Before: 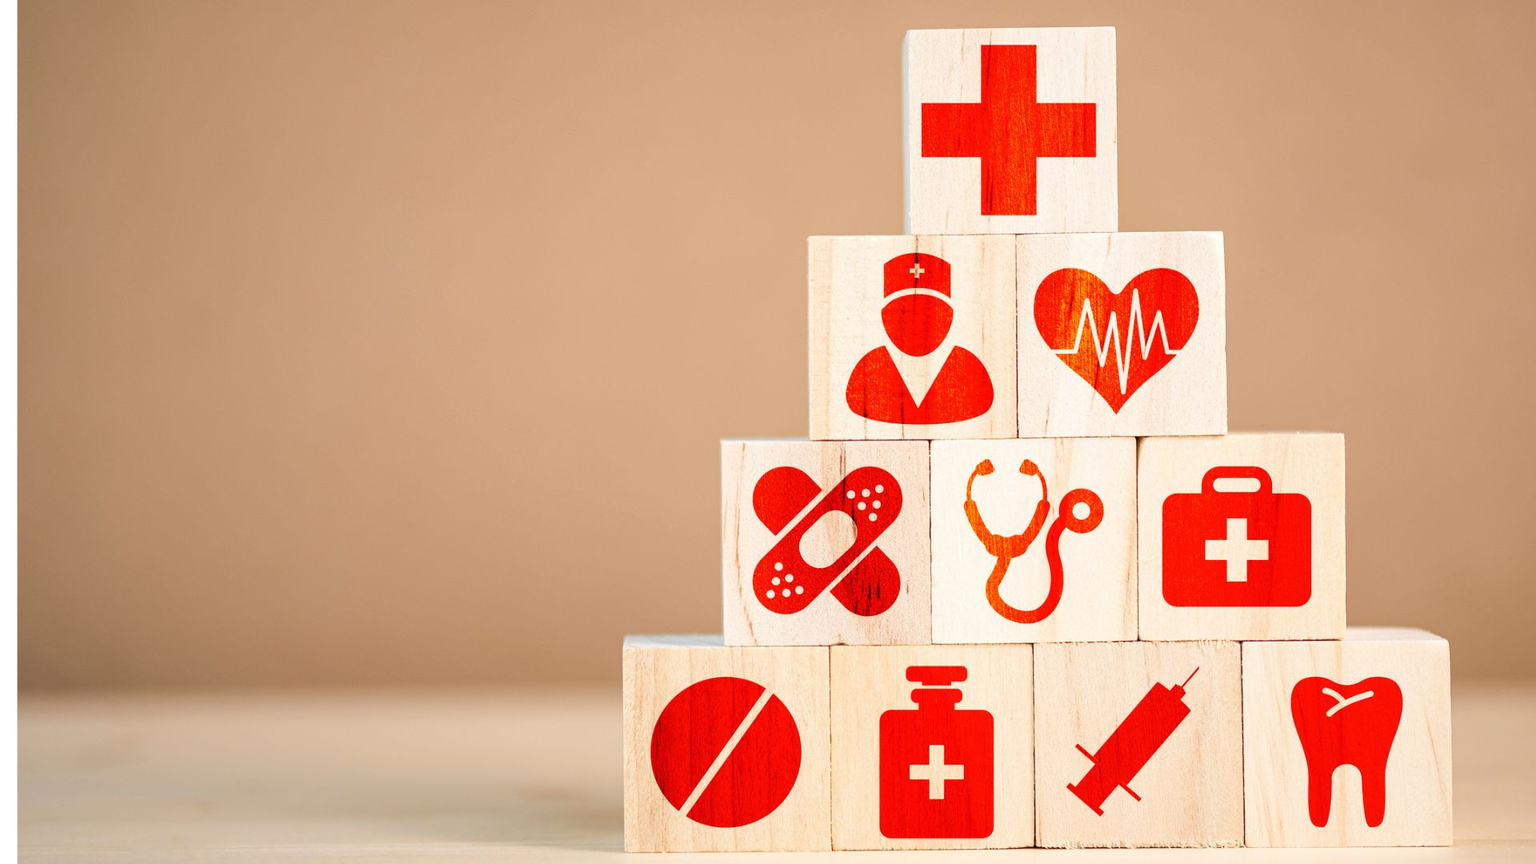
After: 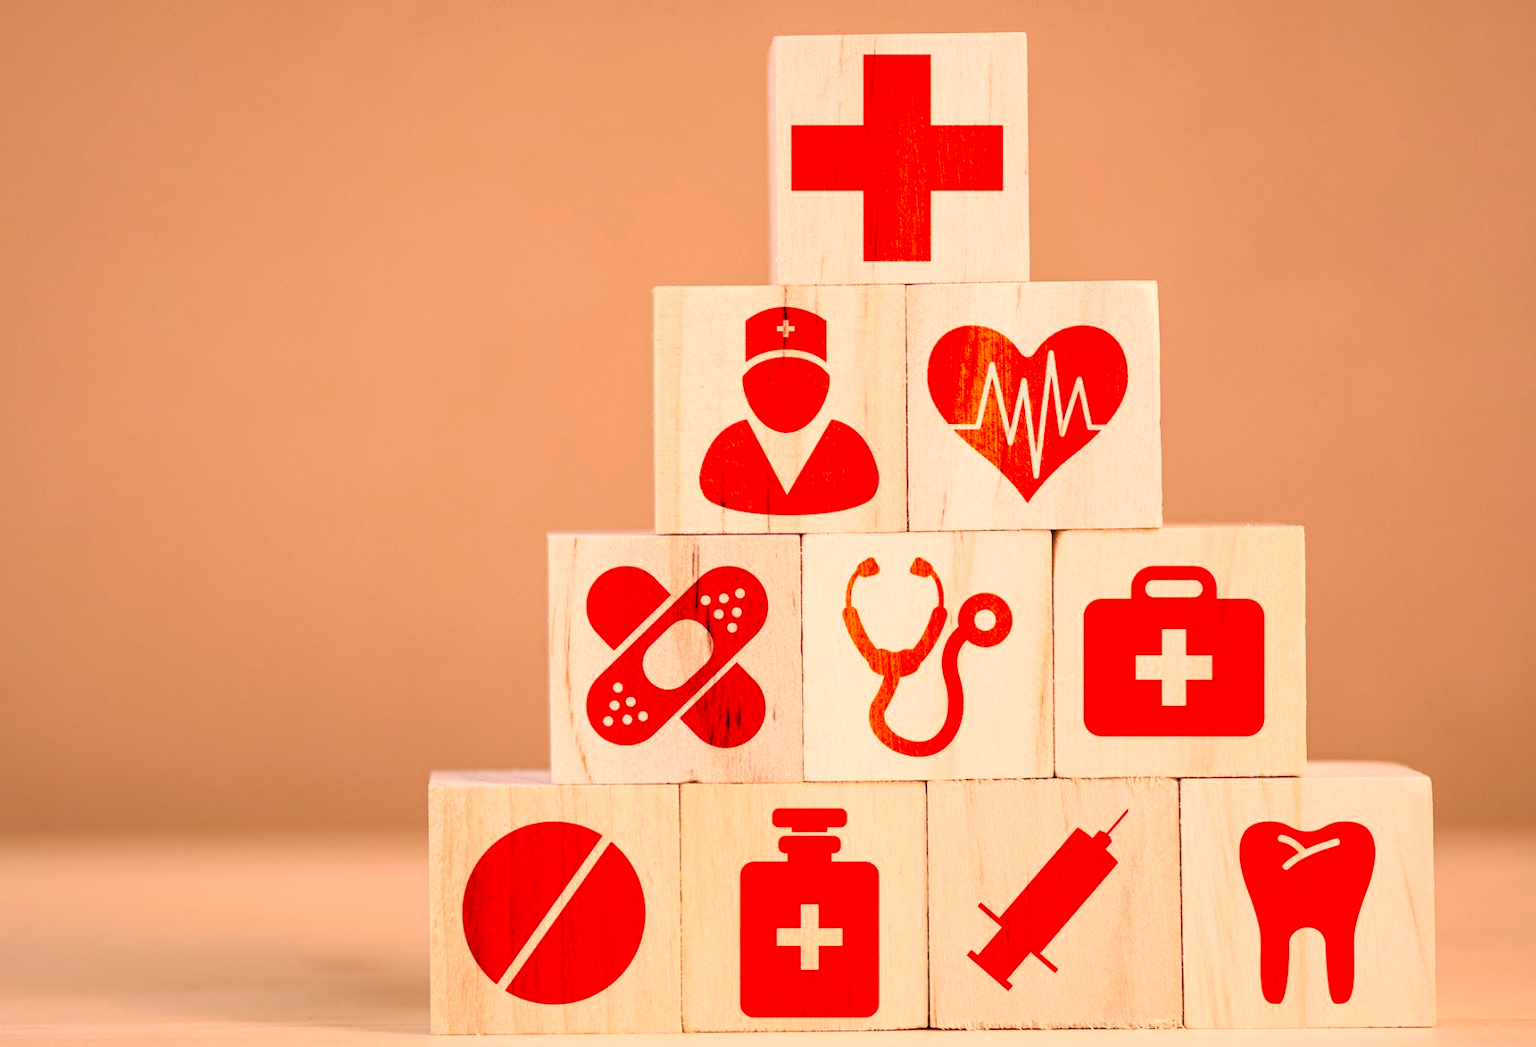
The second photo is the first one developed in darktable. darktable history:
color correction: highlights a* 21.16, highlights b* 19.61
rgb curve: curves: ch0 [(0, 0) (0.053, 0.068) (0.122, 0.128) (1, 1)]
crop: left 17.582%, bottom 0.031%
